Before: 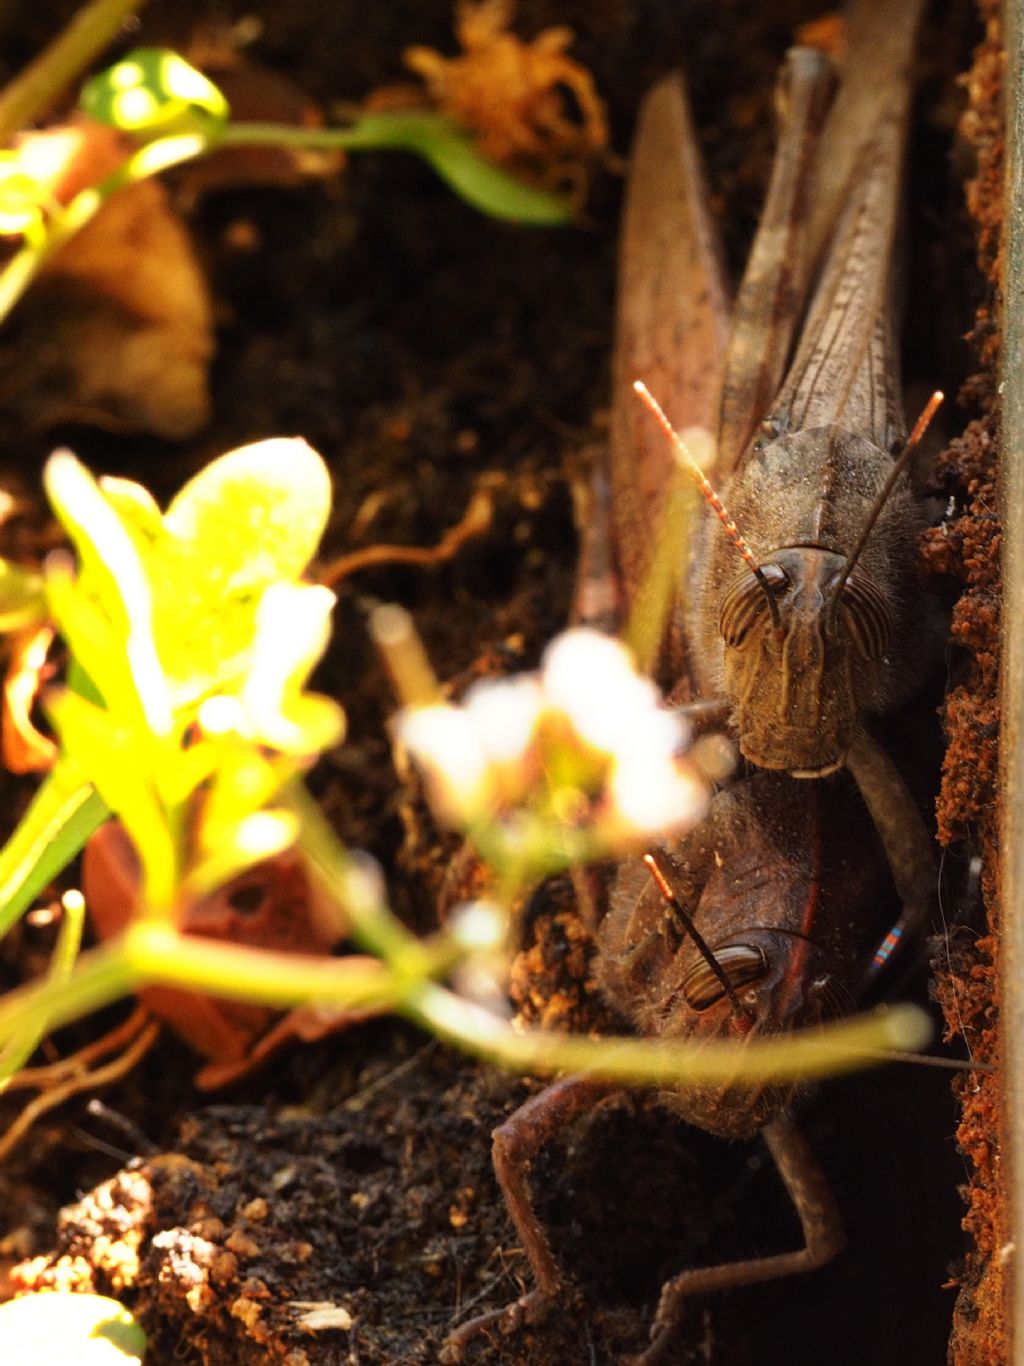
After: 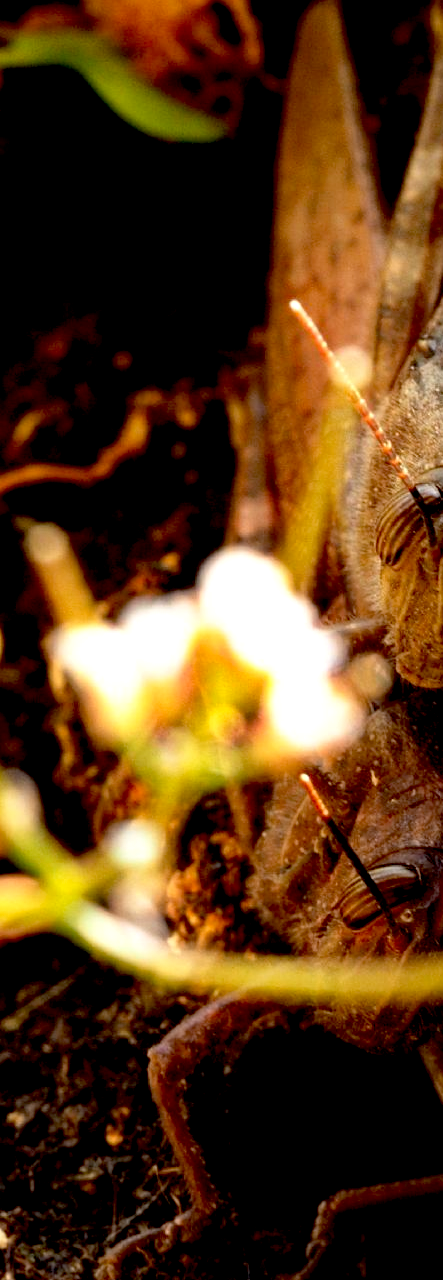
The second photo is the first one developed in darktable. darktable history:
exposure: black level correction 0.027, exposure 0.18 EV, compensate highlight preservation false
crop: left 33.653%, top 5.944%, right 22.992%
